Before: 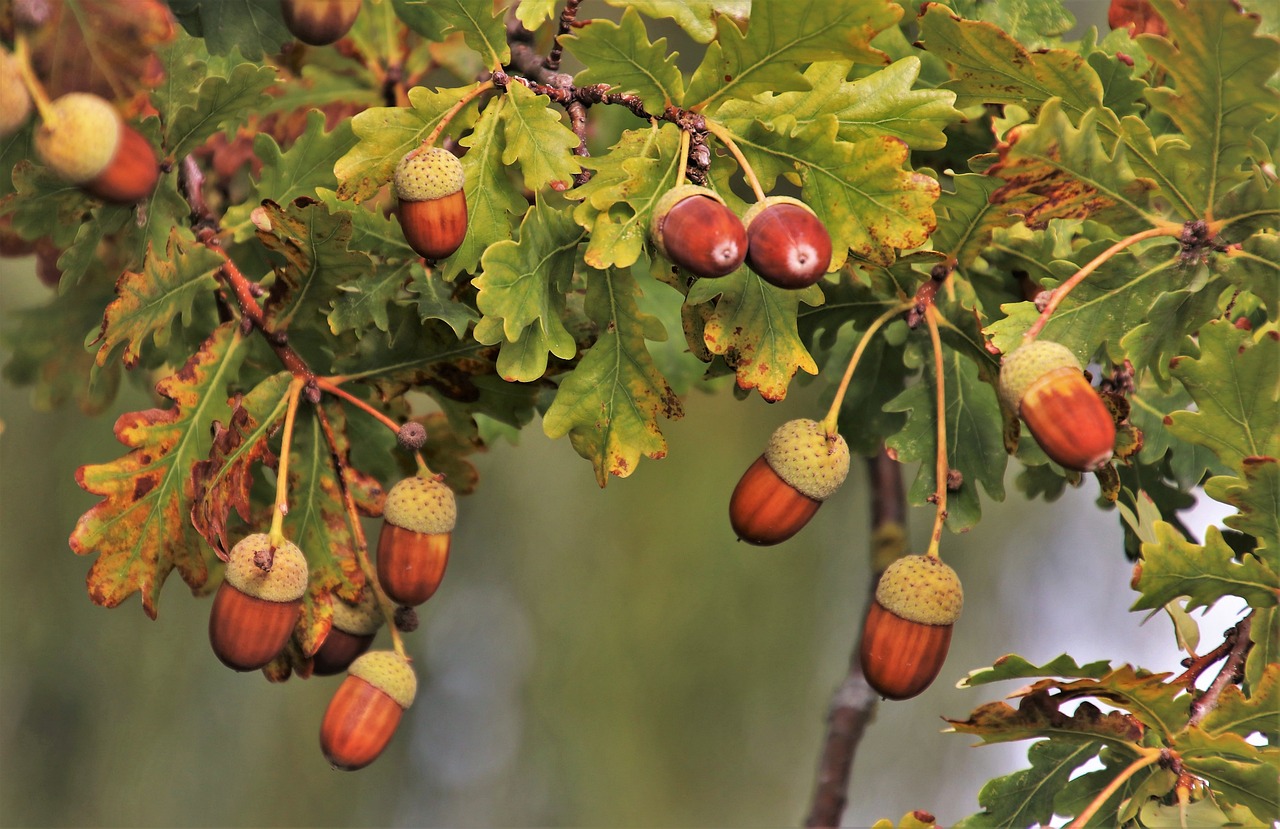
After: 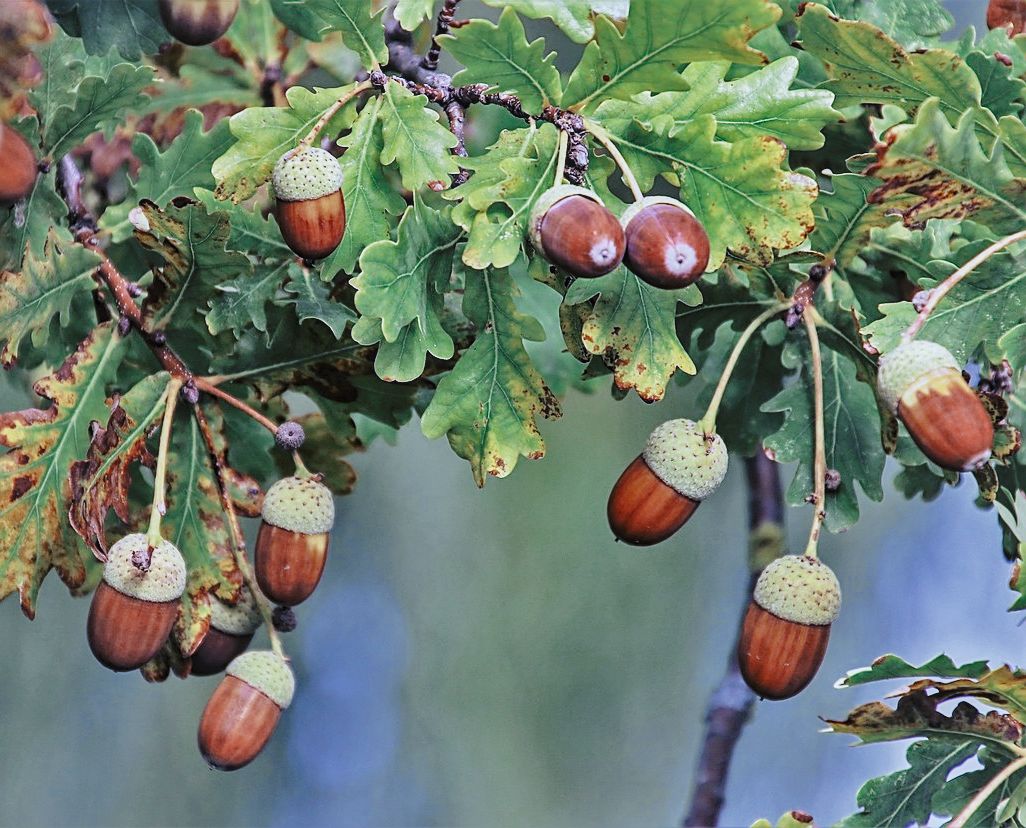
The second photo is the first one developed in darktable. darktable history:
base curve: curves: ch0 [(0, 0) (0.028, 0.03) (0.121, 0.232) (0.46, 0.748) (0.859, 0.968) (1, 1)], preserve colors none
local contrast: detail 110%
tone equalizer: -8 EV -0.002 EV, -7 EV 0.005 EV, -6 EV -0.009 EV, -5 EV 0.011 EV, -4 EV -0.012 EV, -3 EV 0.007 EV, -2 EV -0.062 EV, -1 EV -0.293 EV, +0 EV -0.582 EV, smoothing diameter 2%, edges refinement/feathering 20, mask exposure compensation -1.57 EV, filter diffusion 5
white balance: red 0.766, blue 1.537
crop and rotate: left 9.597%, right 10.195%
color zones: curves: ch0 [(0, 0.5) (0.125, 0.4) (0.25, 0.5) (0.375, 0.4) (0.5, 0.4) (0.625, 0.35) (0.75, 0.35) (0.875, 0.5)]; ch1 [(0, 0.35) (0.125, 0.45) (0.25, 0.35) (0.375, 0.35) (0.5, 0.35) (0.625, 0.35) (0.75, 0.45) (0.875, 0.35)]; ch2 [(0, 0.6) (0.125, 0.5) (0.25, 0.5) (0.375, 0.6) (0.5, 0.6) (0.625, 0.5) (0.75, 0.5) (0.875, 0.5)]
sharpen: on, module defaults
